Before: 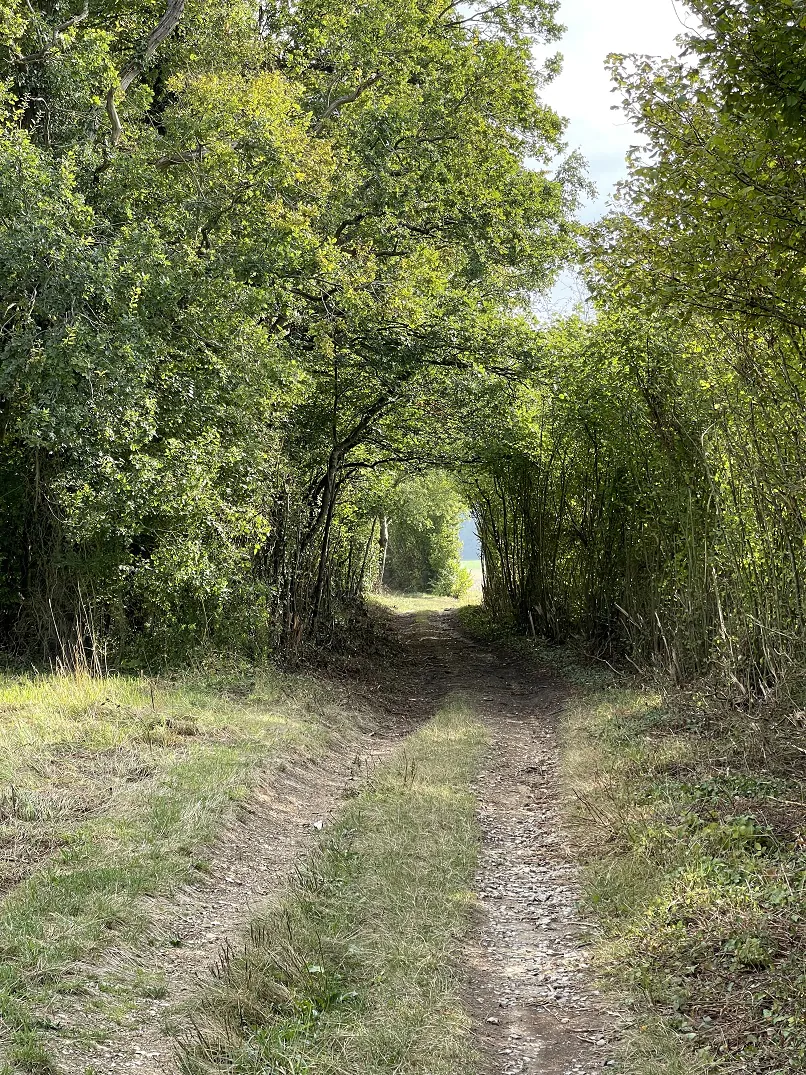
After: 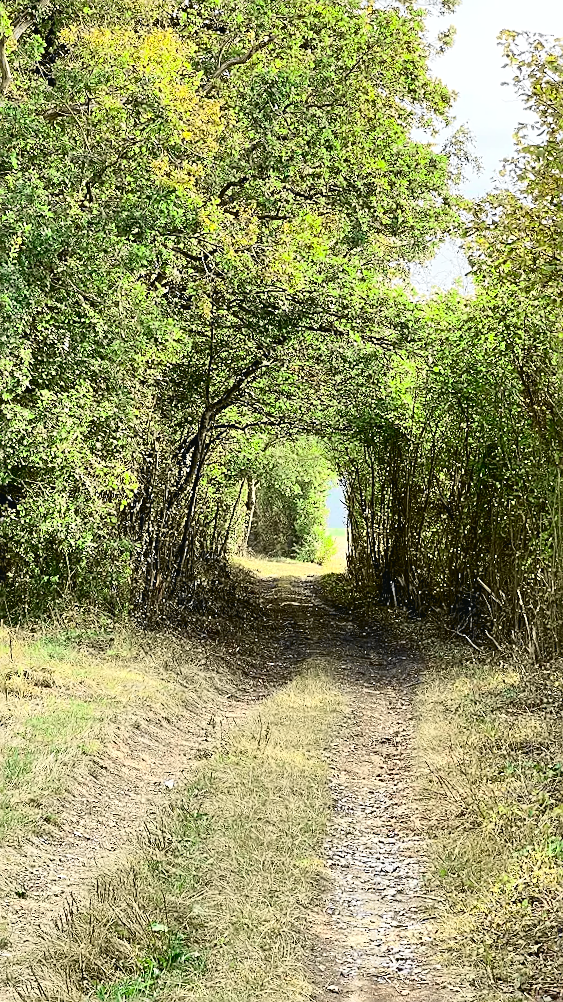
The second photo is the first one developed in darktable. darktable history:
sharpen: on, module defaults
crop and rotate: angle -3.14°, left 14.191%, top 0.017%, right 10.882%, bottom 0.051%
tone curve: curves: ch0 [(0, 0.026) (0.058, 0.036) (0.246, 0.214) (0.437, 0.498) (0.55, 0.644) (0.657, 0.767) (0.822, 0.9) (1, 0.961)]; ch1 [(0, 0) (0.346, 0.307) (0.408, 0.369) (0.453, 0.457) (0.476, 0.489) (0.502, 0.498) (0.521, 0.515) (0.537, 0.531) (0.612, 0.641) (0.676, 0.728) (1, 1)]; ch2 [(0, 0) (0.346, 0.34) (0.434, 0.46) (0.485, 0.494) (0.5, 0.494) (0.511, 0.508) (0.537, 0.564) (0.579, 0.599) (0.663, 0.67) (1, 1)], color space Lab, independent channels, preserve colors none
exposure: black level correction 0, exposure 0.392 EV, compensate highlight preservation false
